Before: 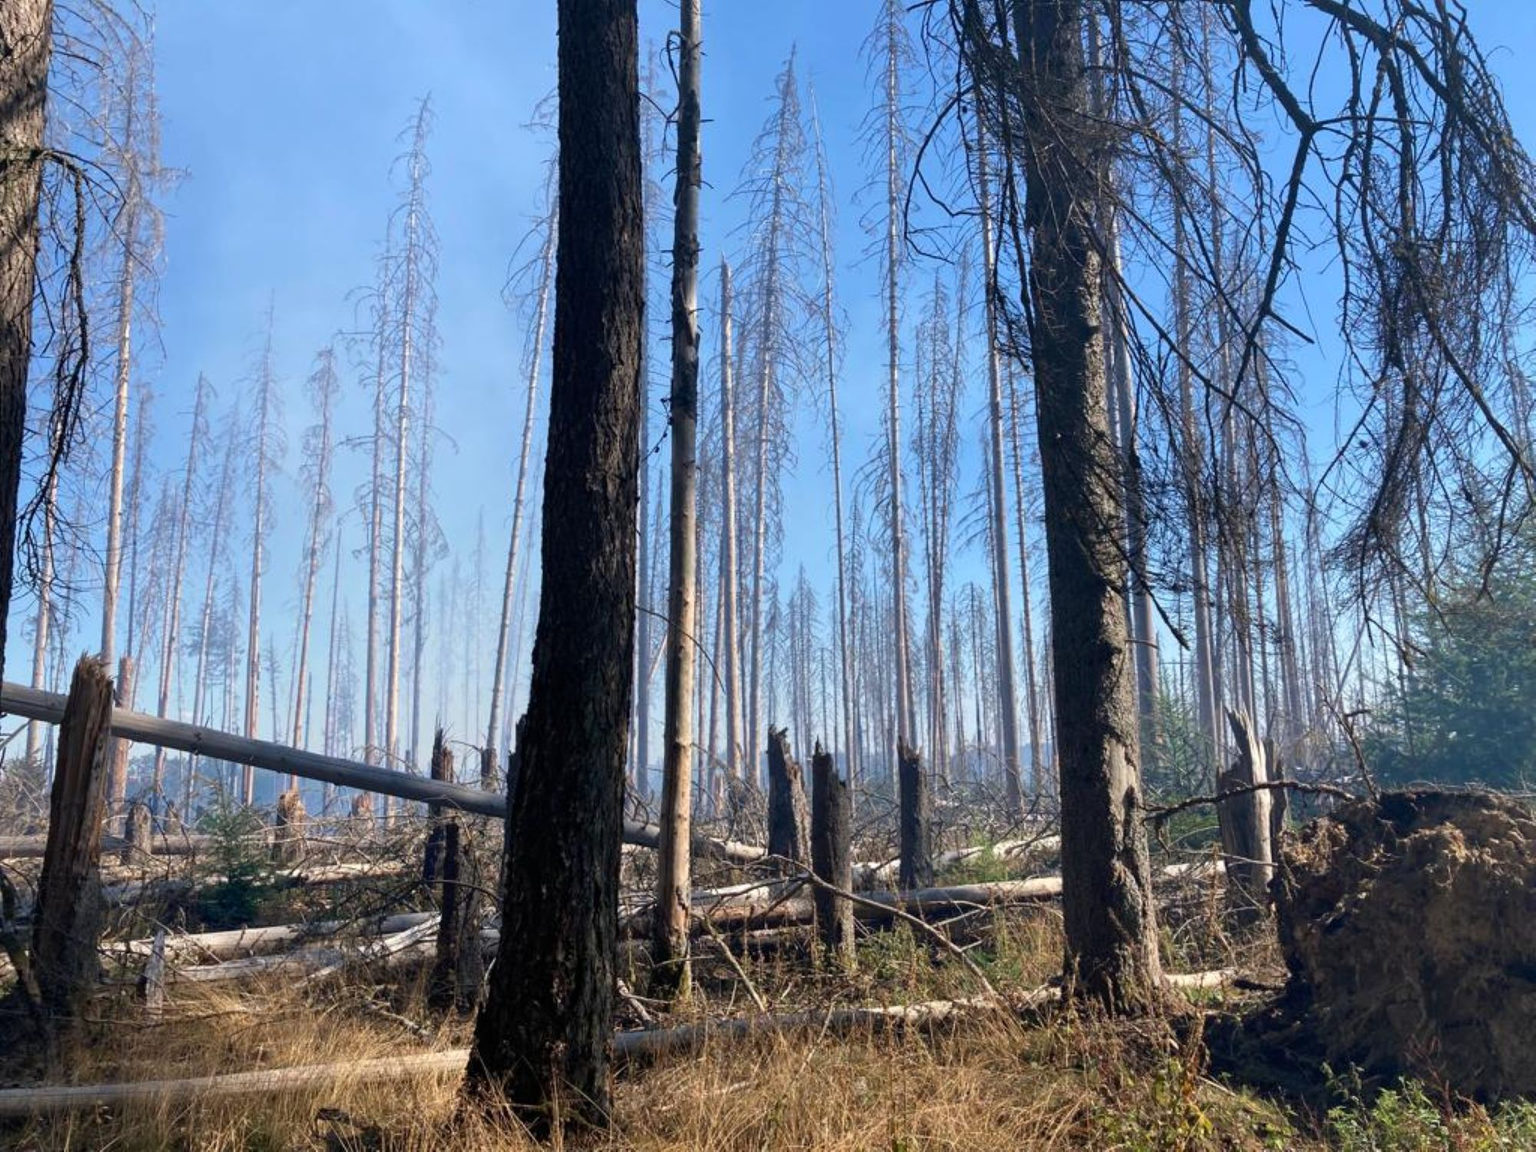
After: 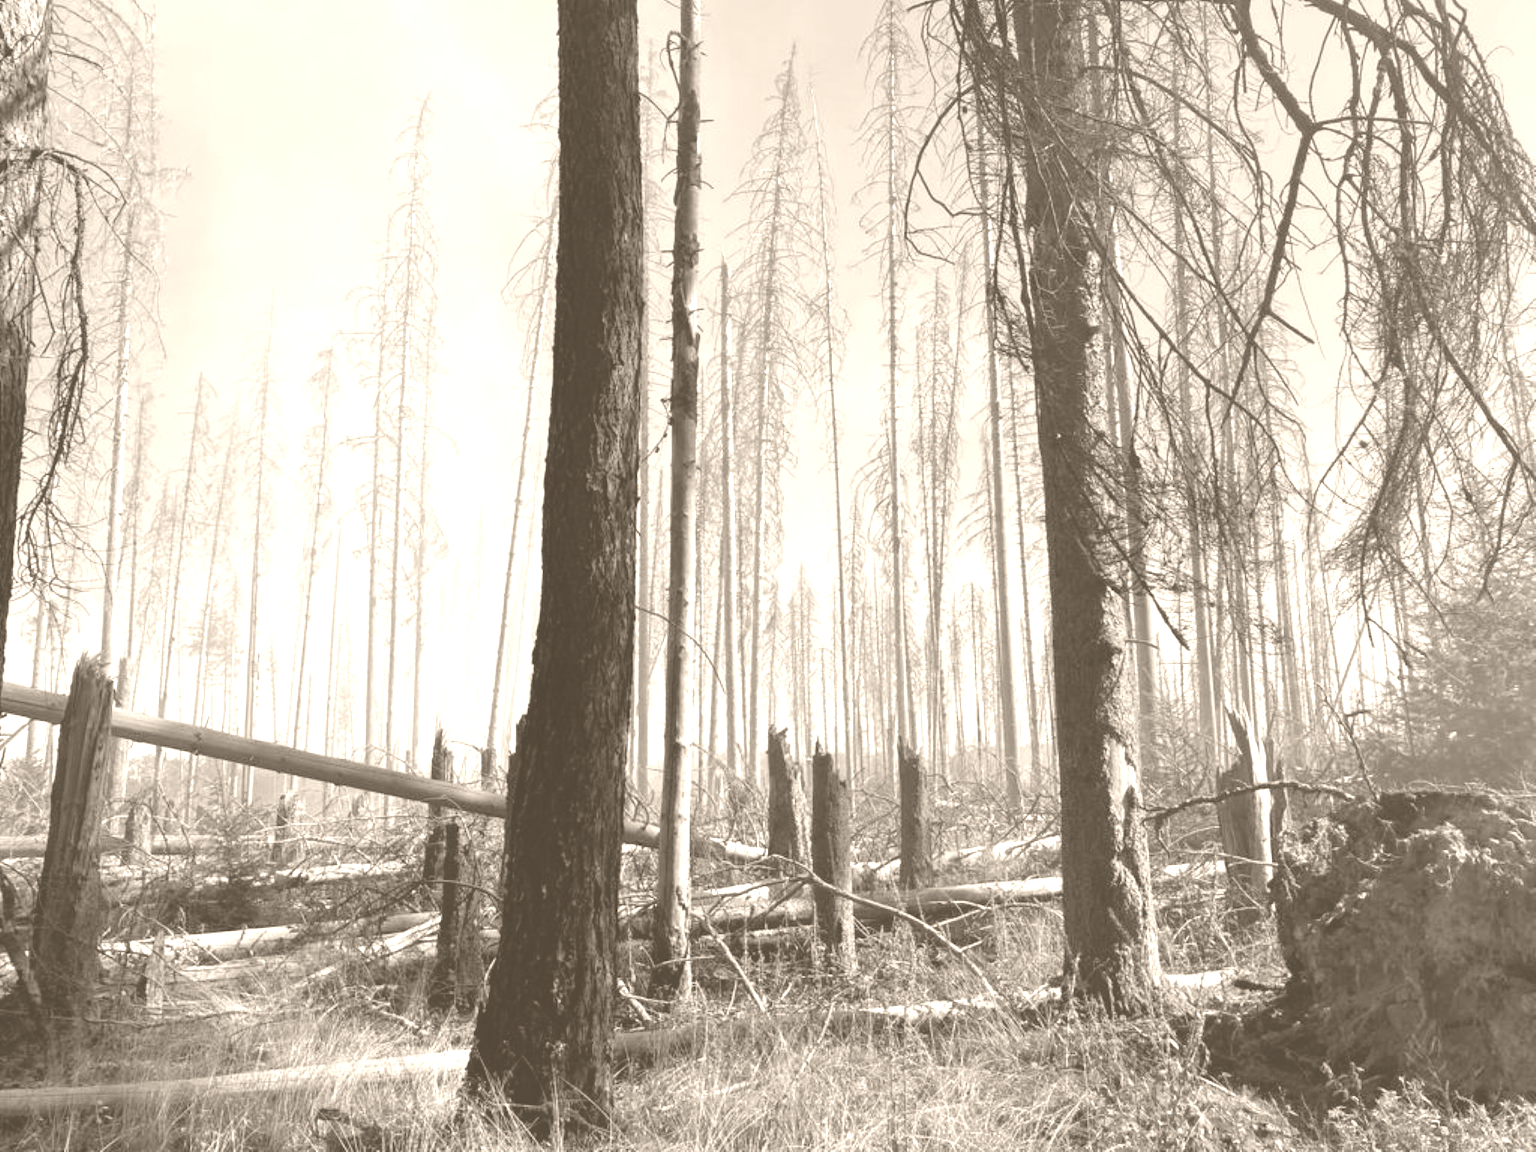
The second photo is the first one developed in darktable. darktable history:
colorize: hue 34.49°, saturation 35.33%, source mix 100%, version 1
contrast equalizer: octaves 7, y [[0.6 ×6], [0.55 ×6], [0 ×6], [0 ×6], [0 ×6]], mix -0.2
